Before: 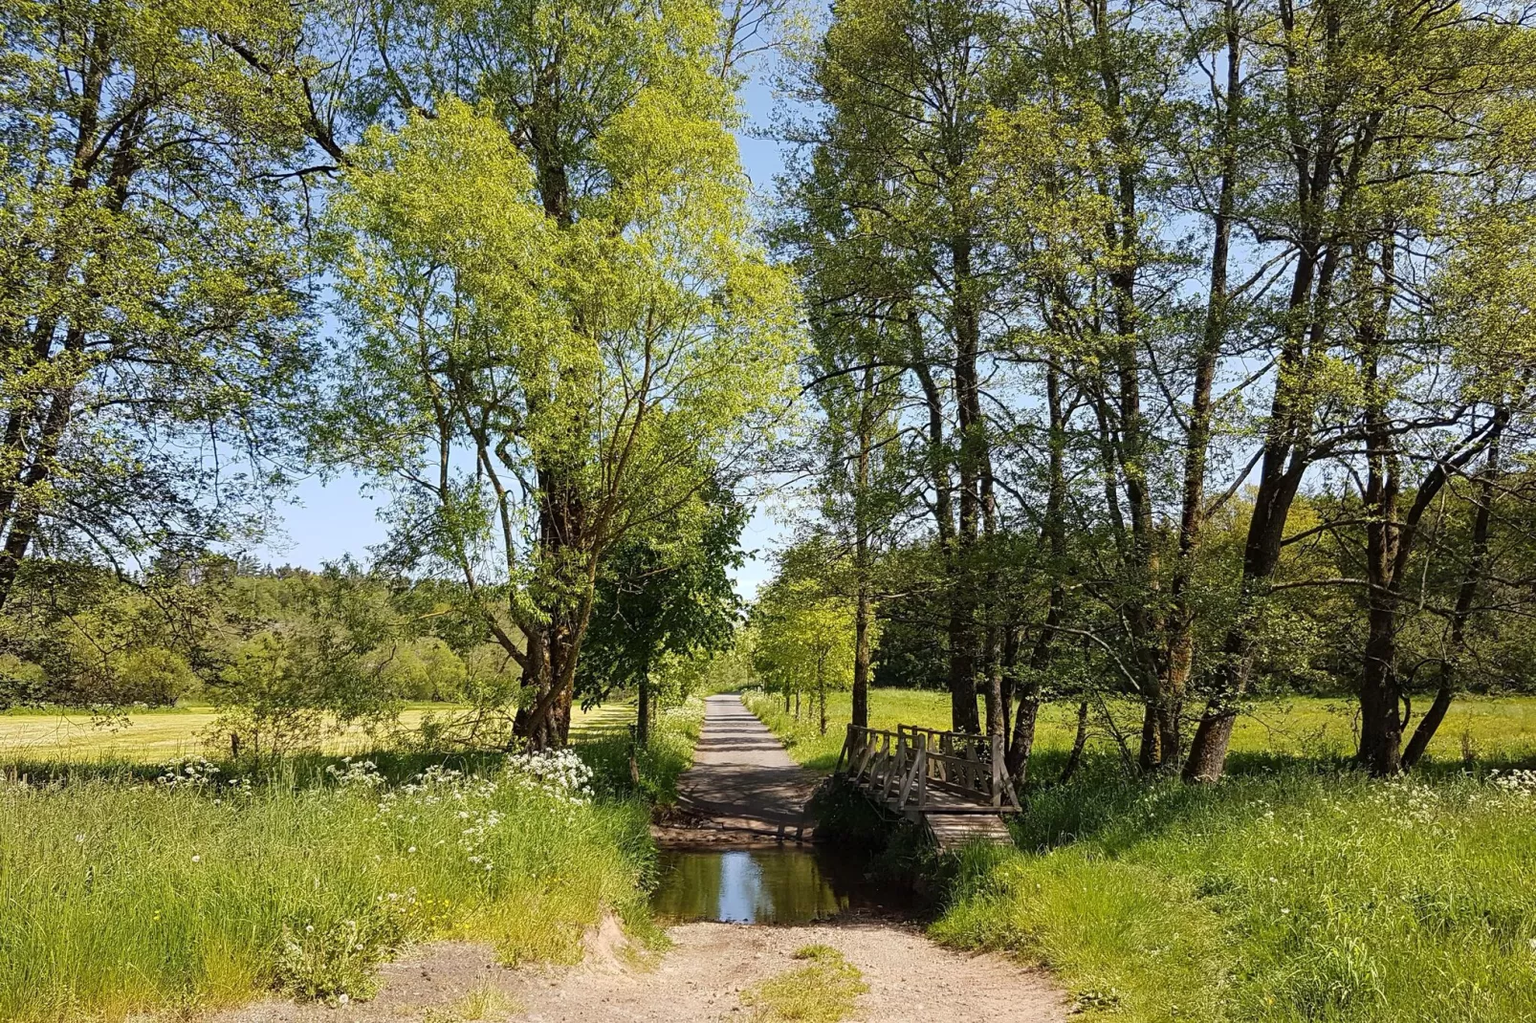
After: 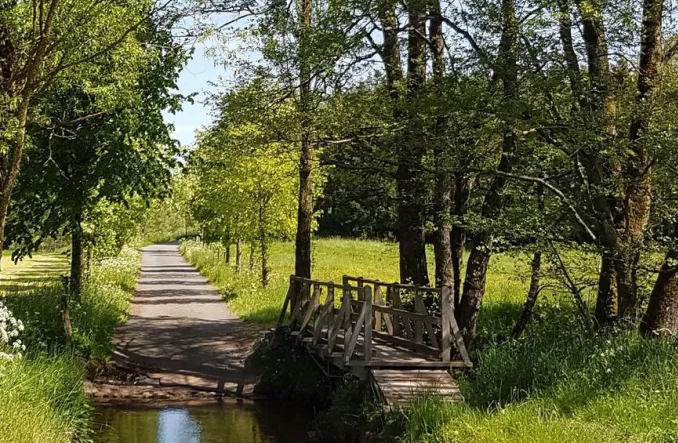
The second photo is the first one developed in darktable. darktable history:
crop: left 37.14%, top 45.096%, right 20.613%, bottom 13.451%
